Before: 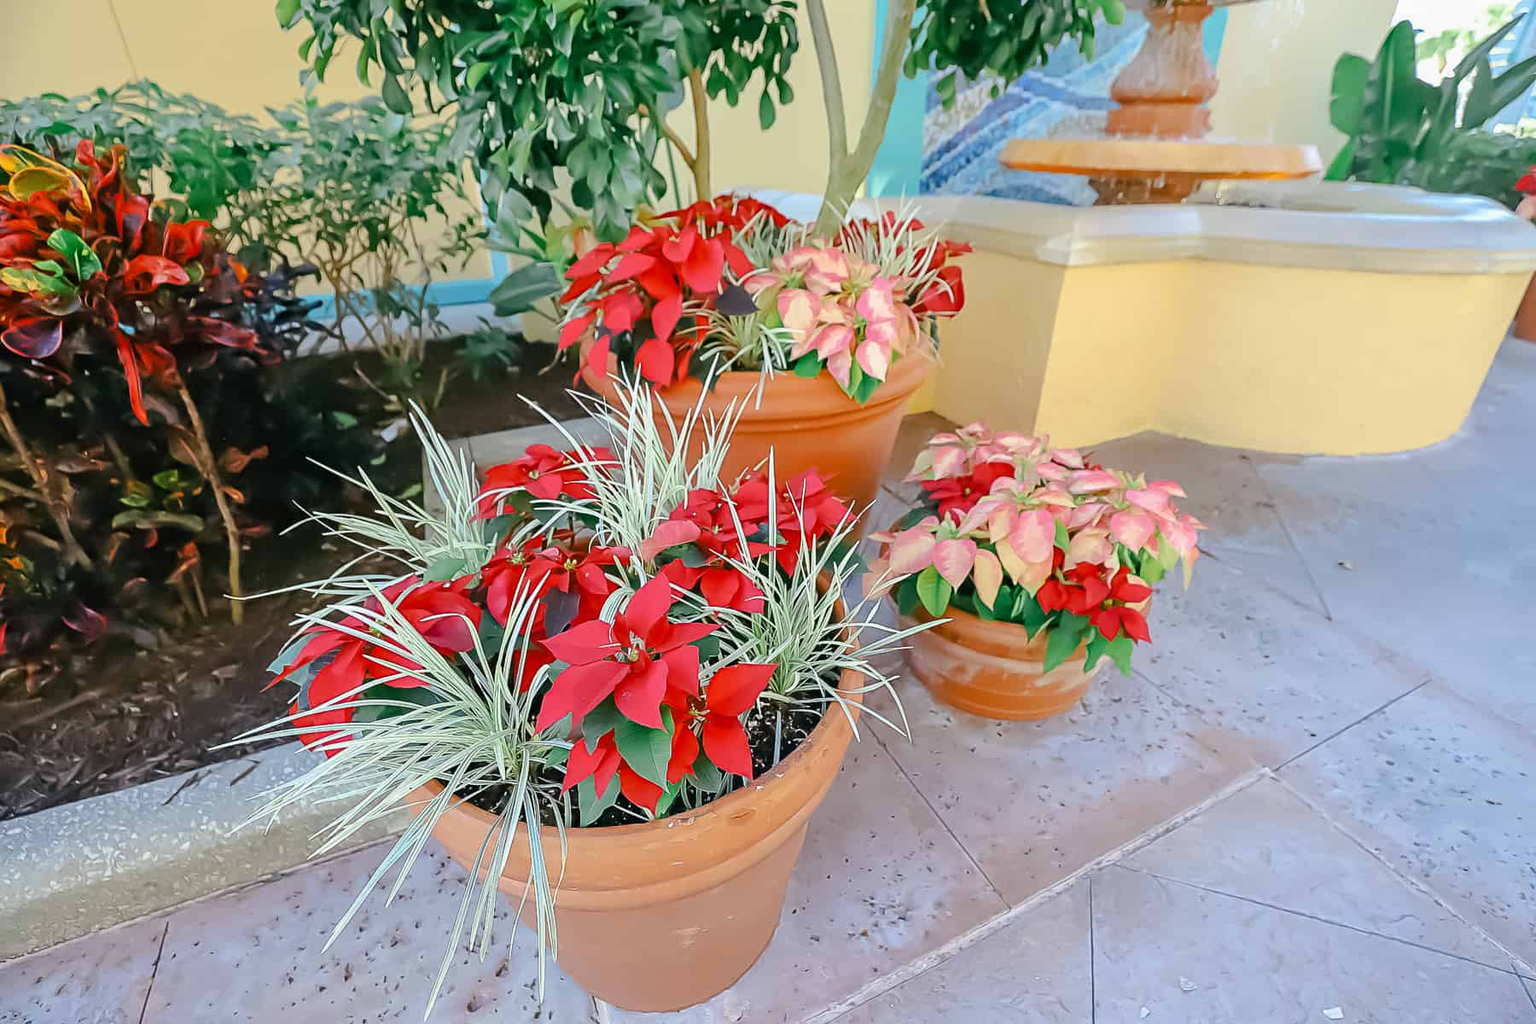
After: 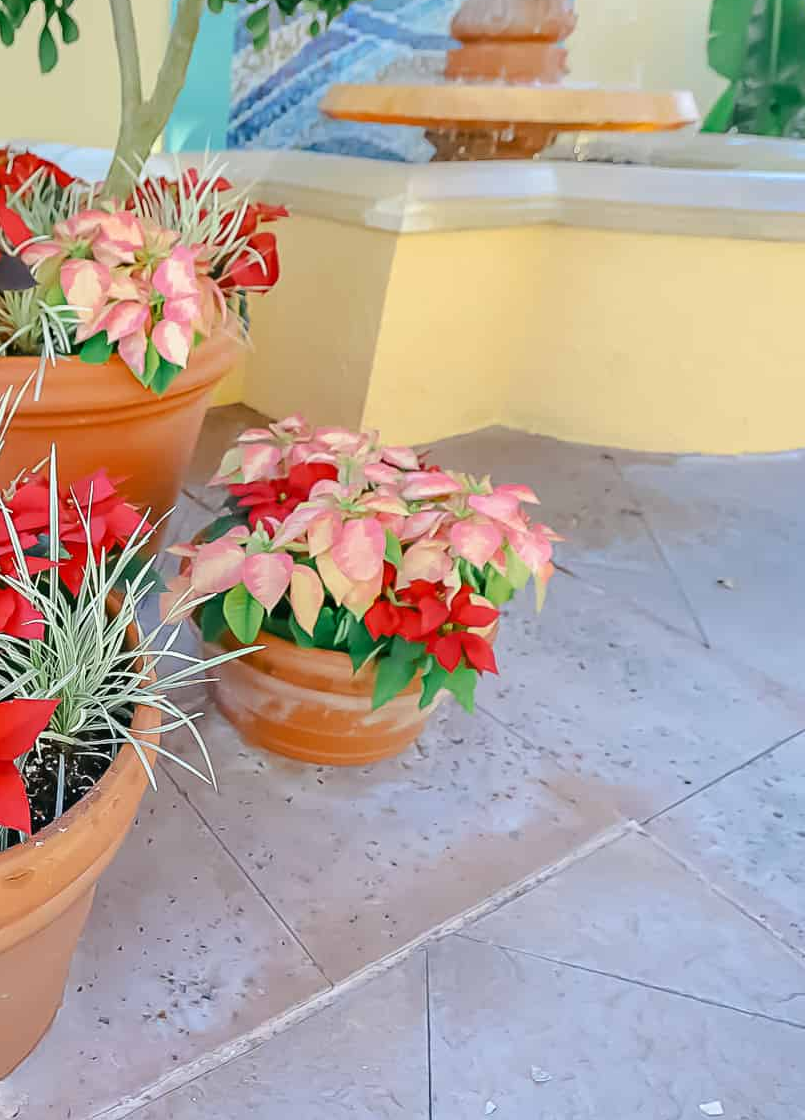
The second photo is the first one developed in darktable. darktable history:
crop: left 47.33%, top 6.655%, right 7.923%
